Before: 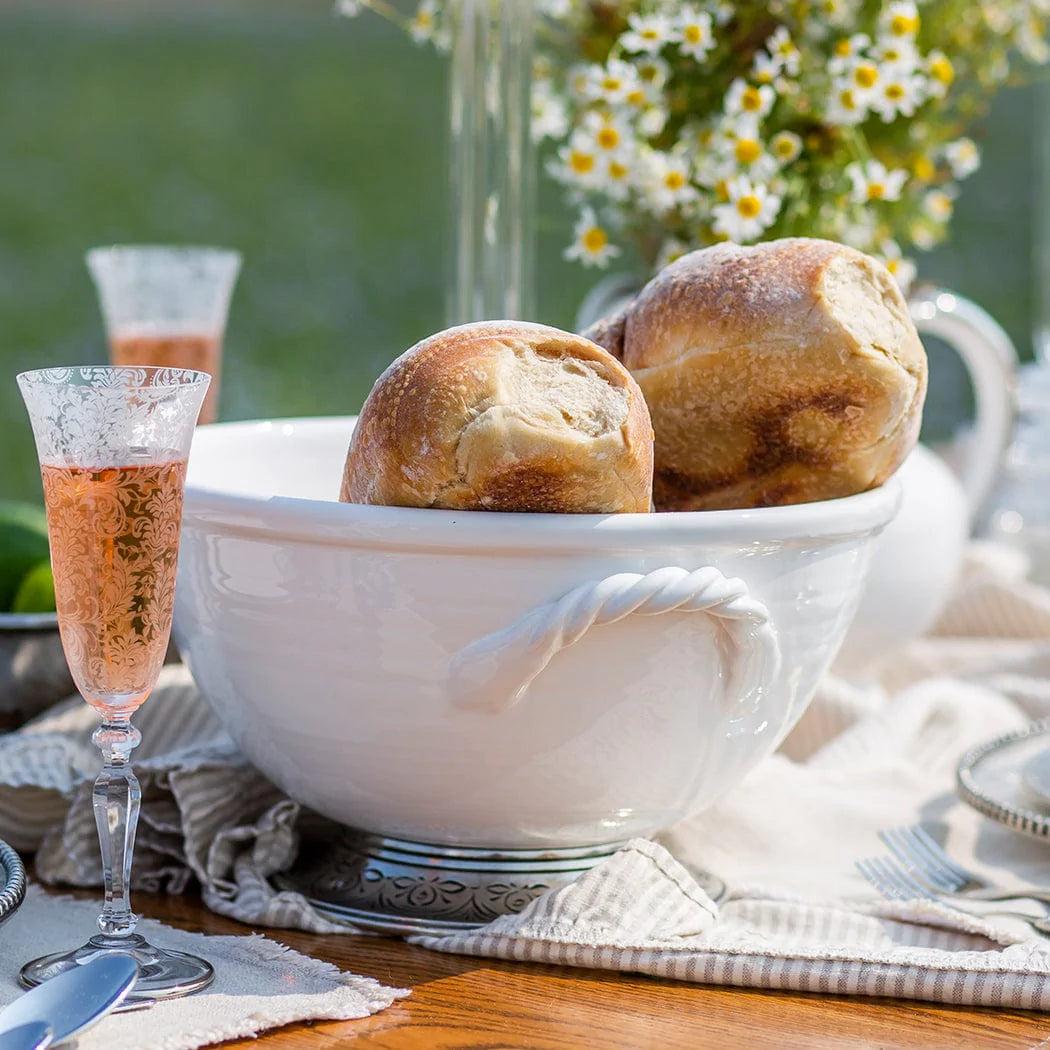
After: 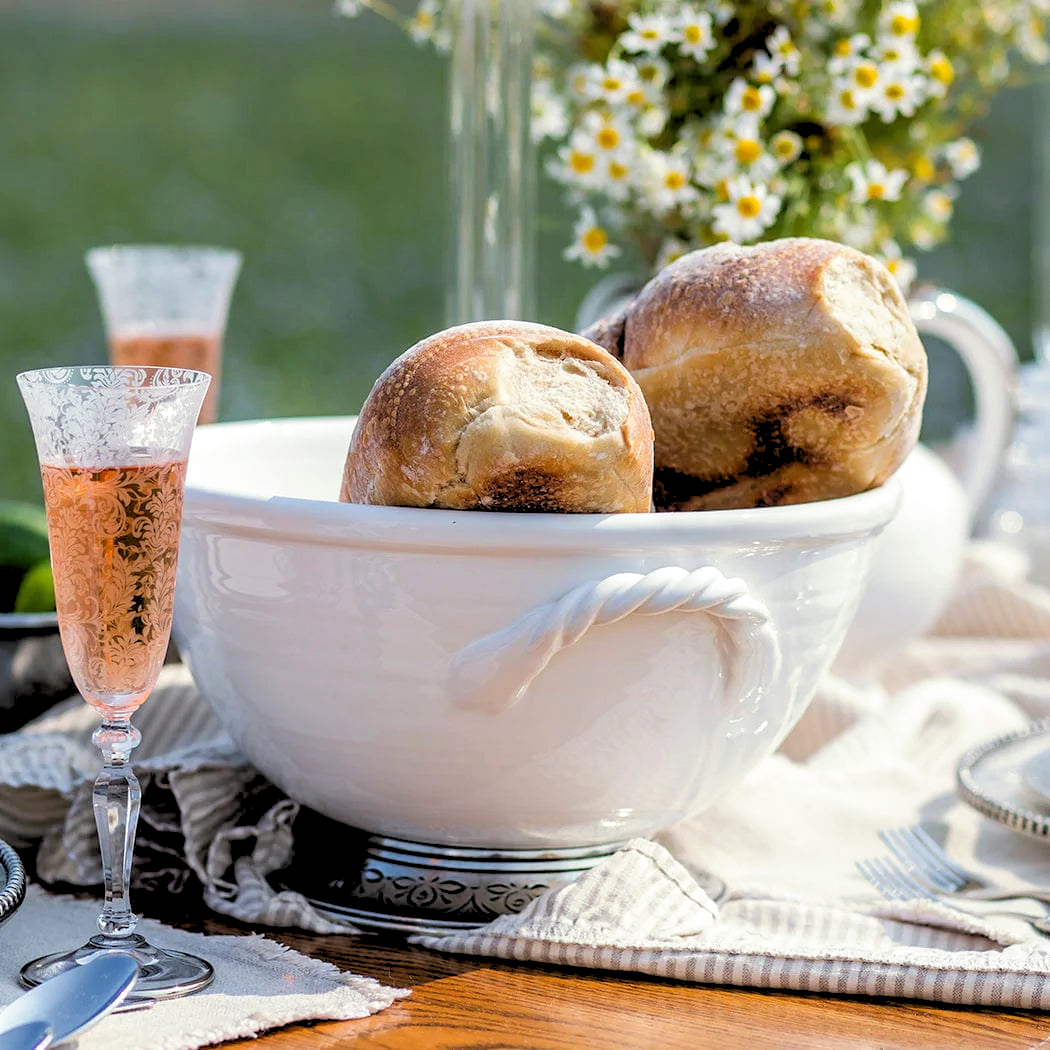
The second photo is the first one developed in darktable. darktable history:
split-toning: shadows › saturation 0.61, highlights › saturation 0.58, balance -28.74, compress 87.36%
rgb levels: levels [[0.029, 0.461, 0.922], [0, 0.5, 1], [0, 0.5, 1]]
